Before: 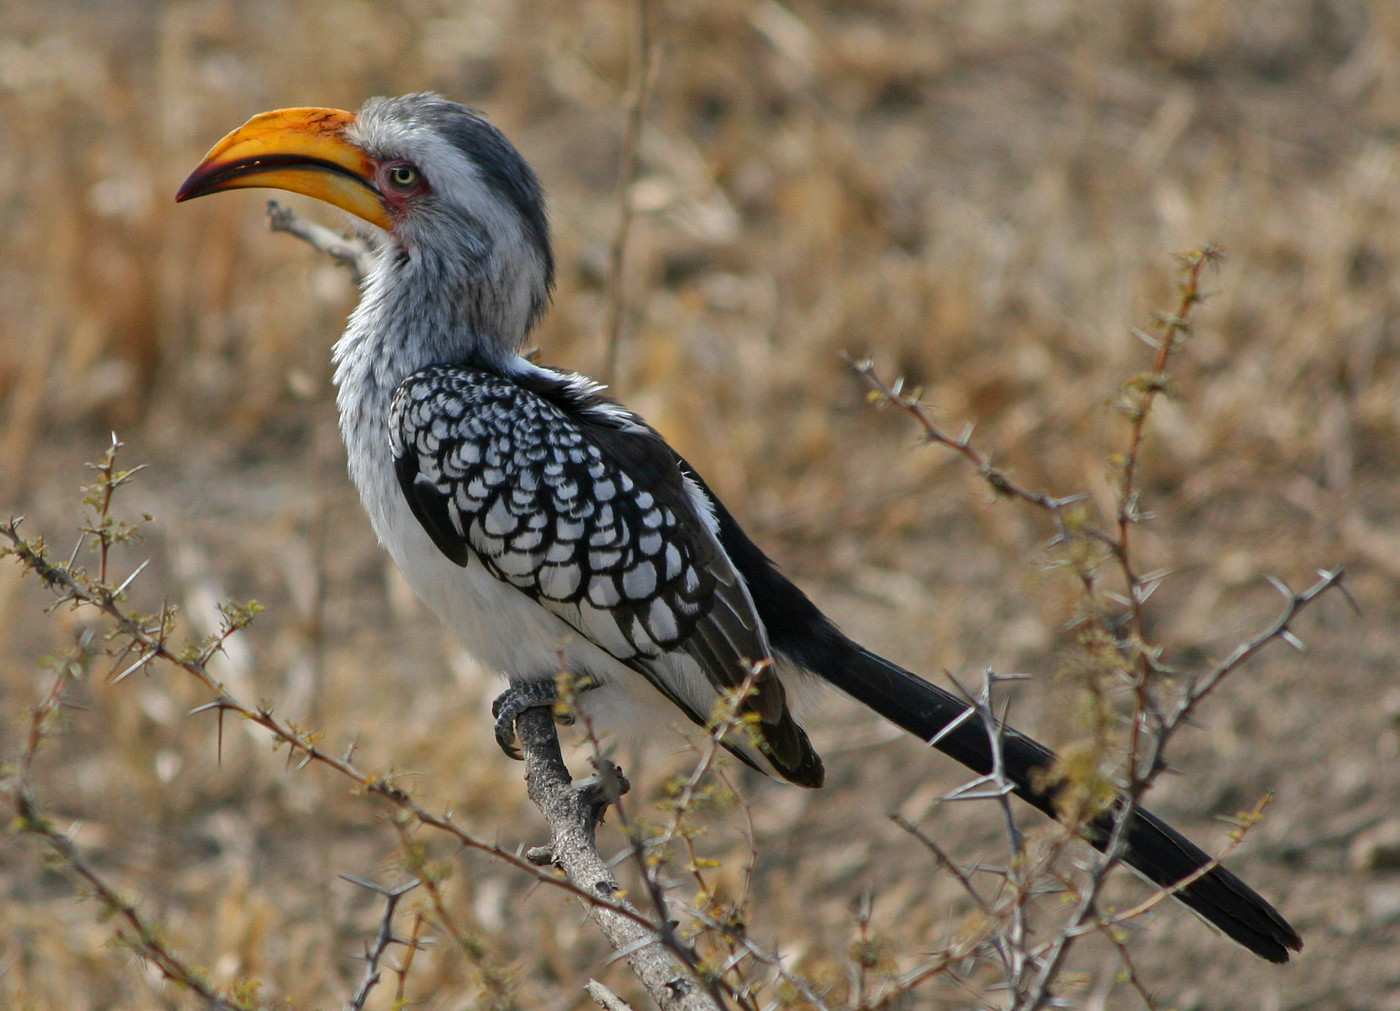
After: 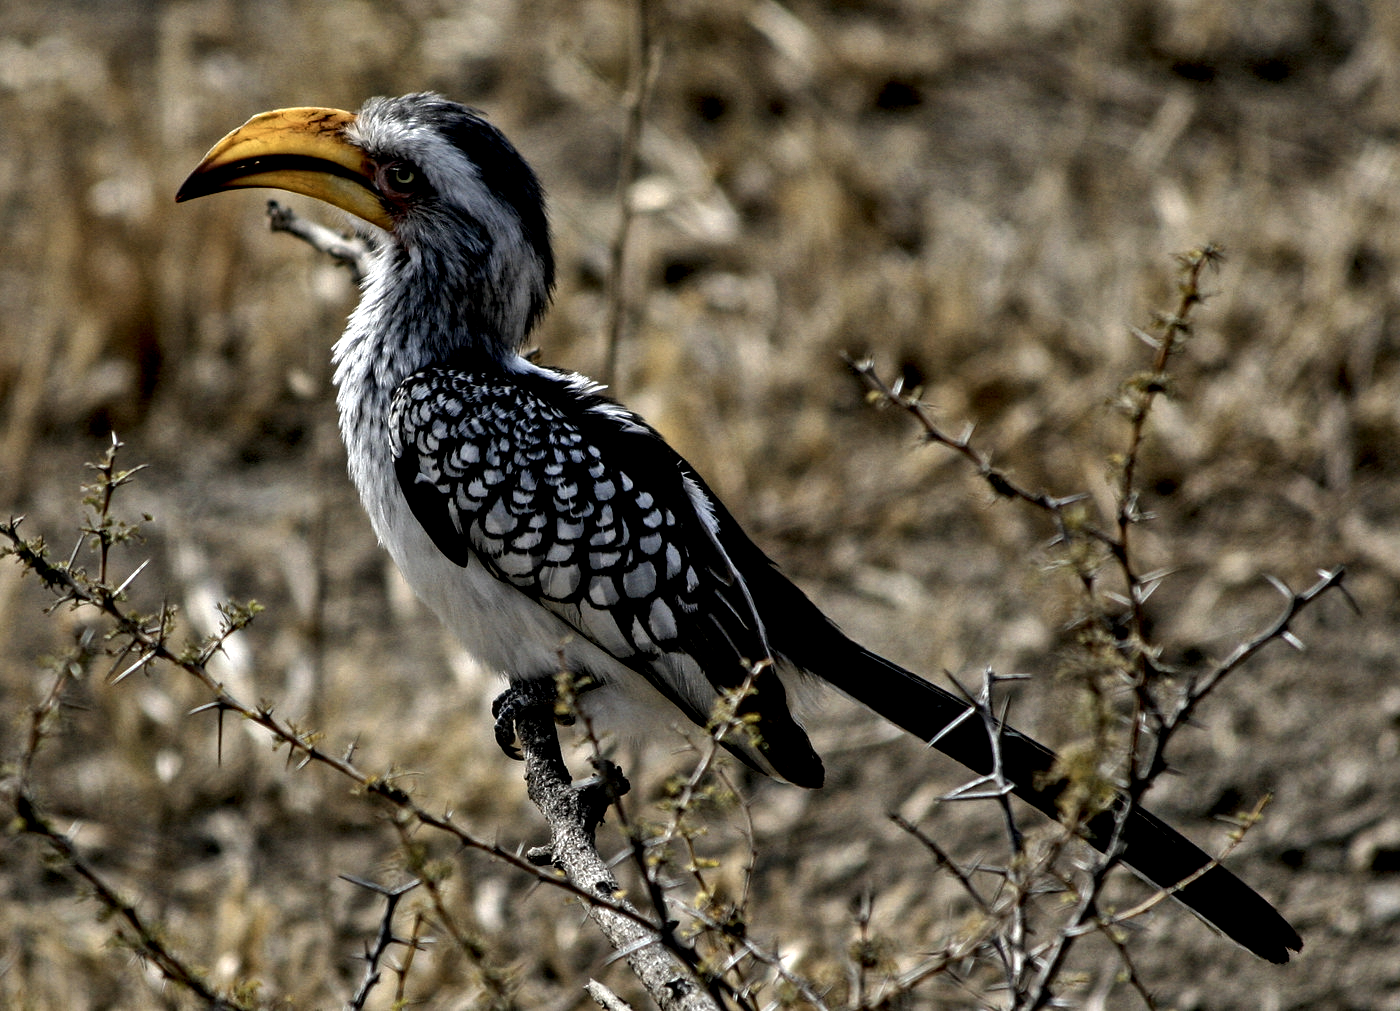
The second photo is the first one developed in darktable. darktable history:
color zones: curves: ch0 [(0.25, 0.5) (0.463, 0.627) (0.484, 0.637) (0.75, 0.5)]
rgb primaries: tint hue 2.68°, red hue 0.22, green purity 1.22, blue purity 1.19
color calibration: illuminant same as pipeline (D50), adaptation none (bypass), gamut compression 1.72
exposure: black level correction -0.016, exposure -1.018 EV
local contrast: highlights 115%, shadows 42%, detail 293%
